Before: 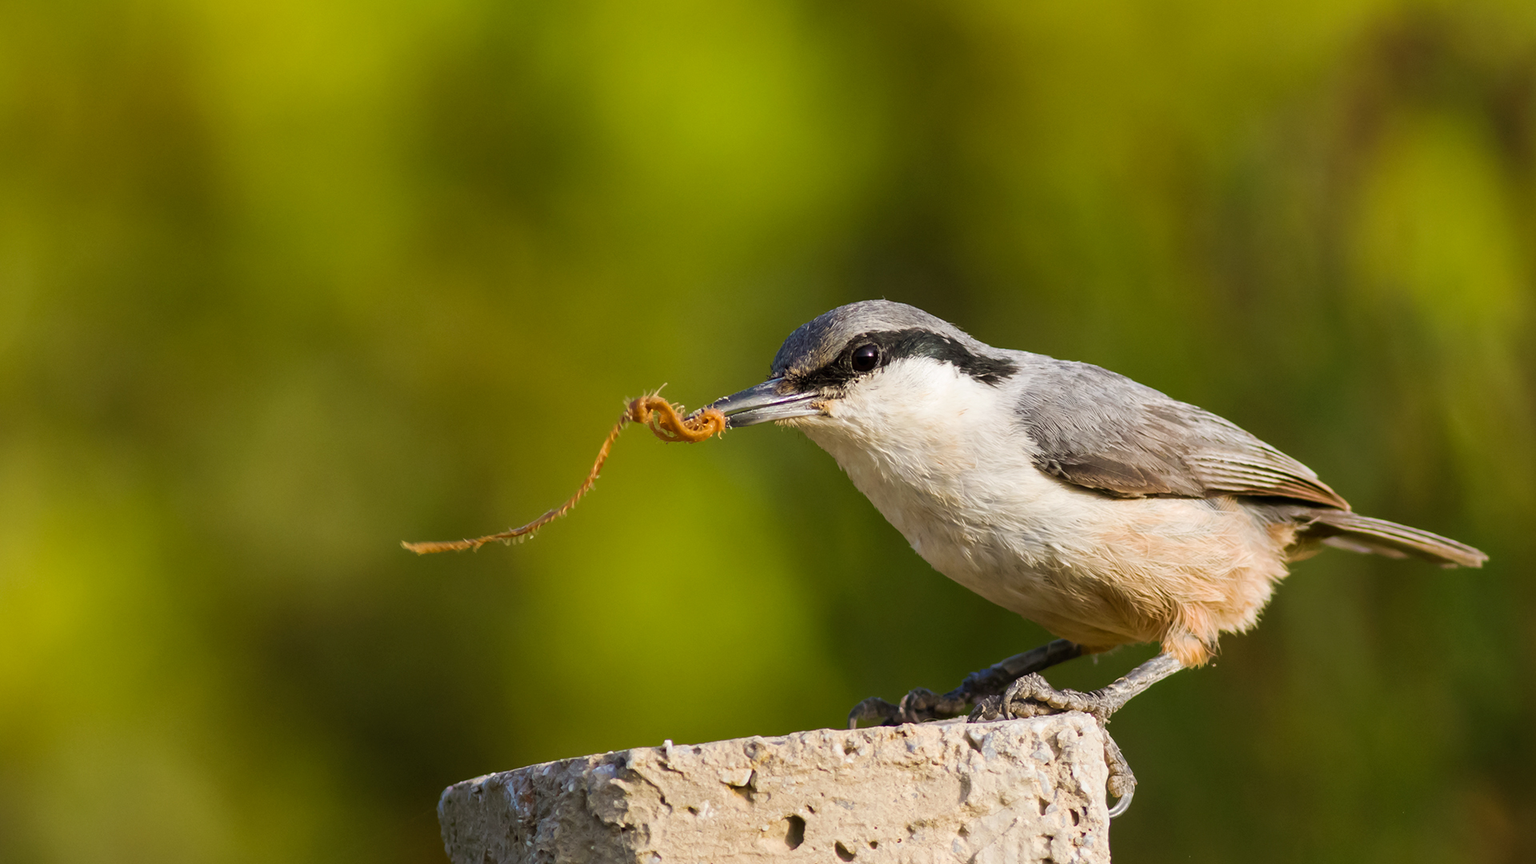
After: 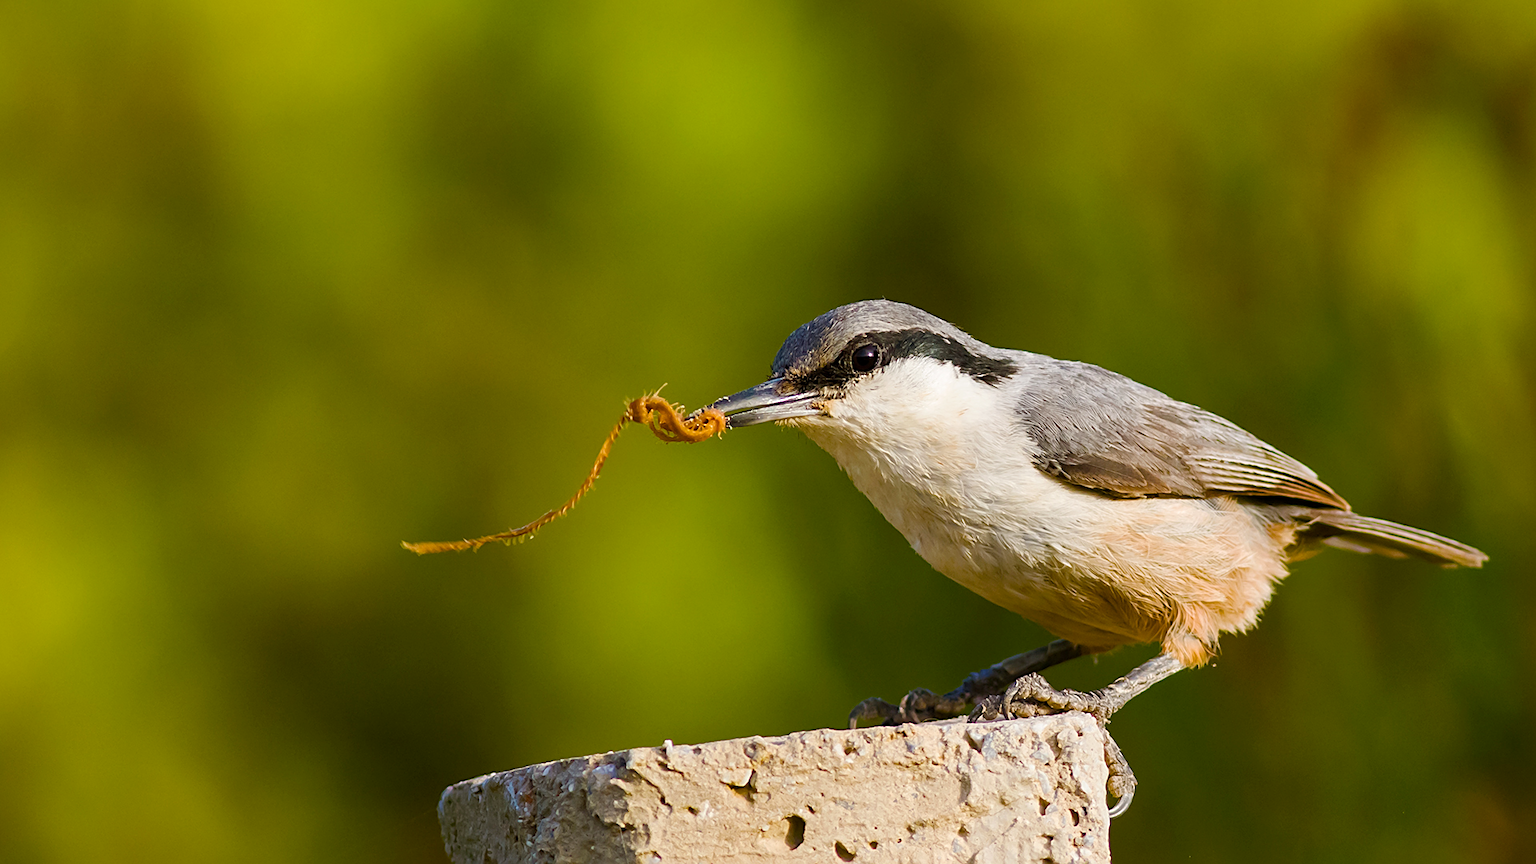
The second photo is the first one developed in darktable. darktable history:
color balance rgb: shadows lift › chroma 0.97%, shadows lift › hue 111.12°, perceptual saturation grading › global saturation 20%, perceptual saturation grading › highlights -14.094%, perceptual saturation grading › shadows 49.919%
sharpen: on, module defaults
